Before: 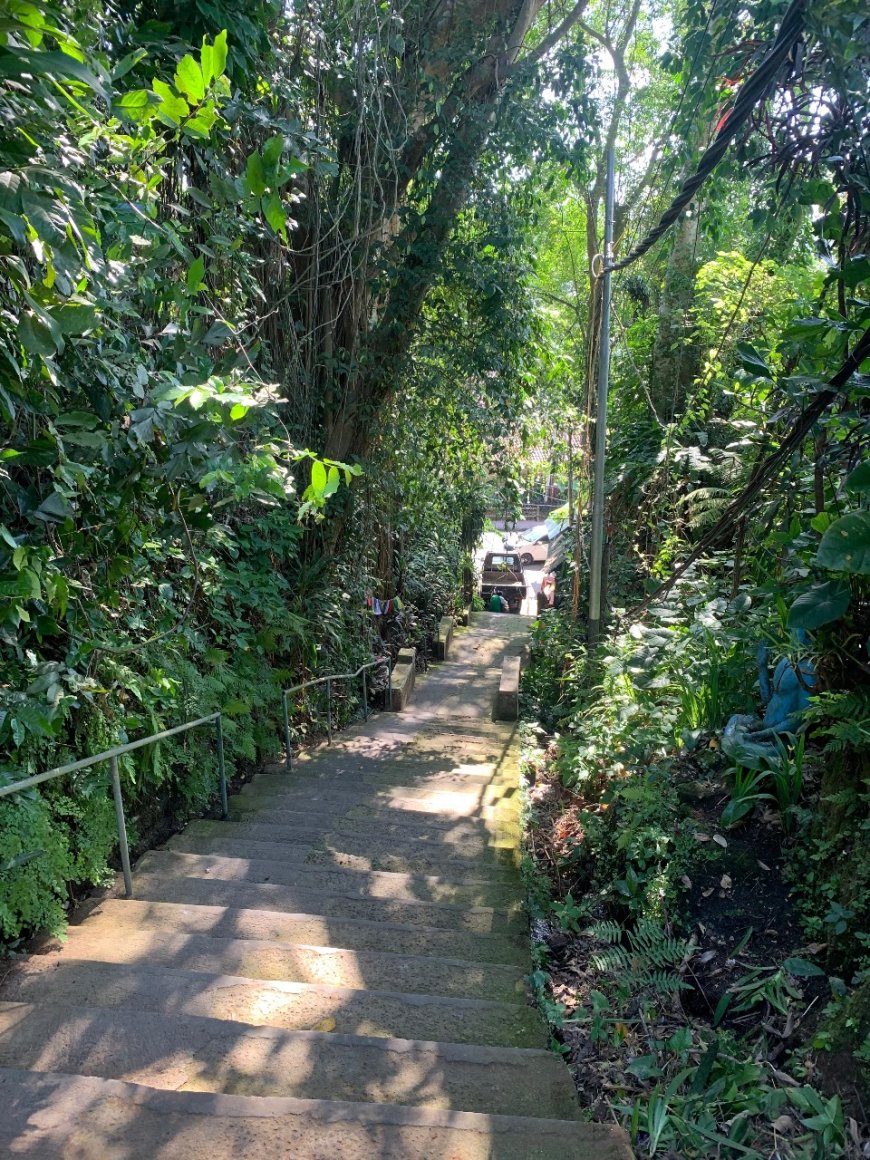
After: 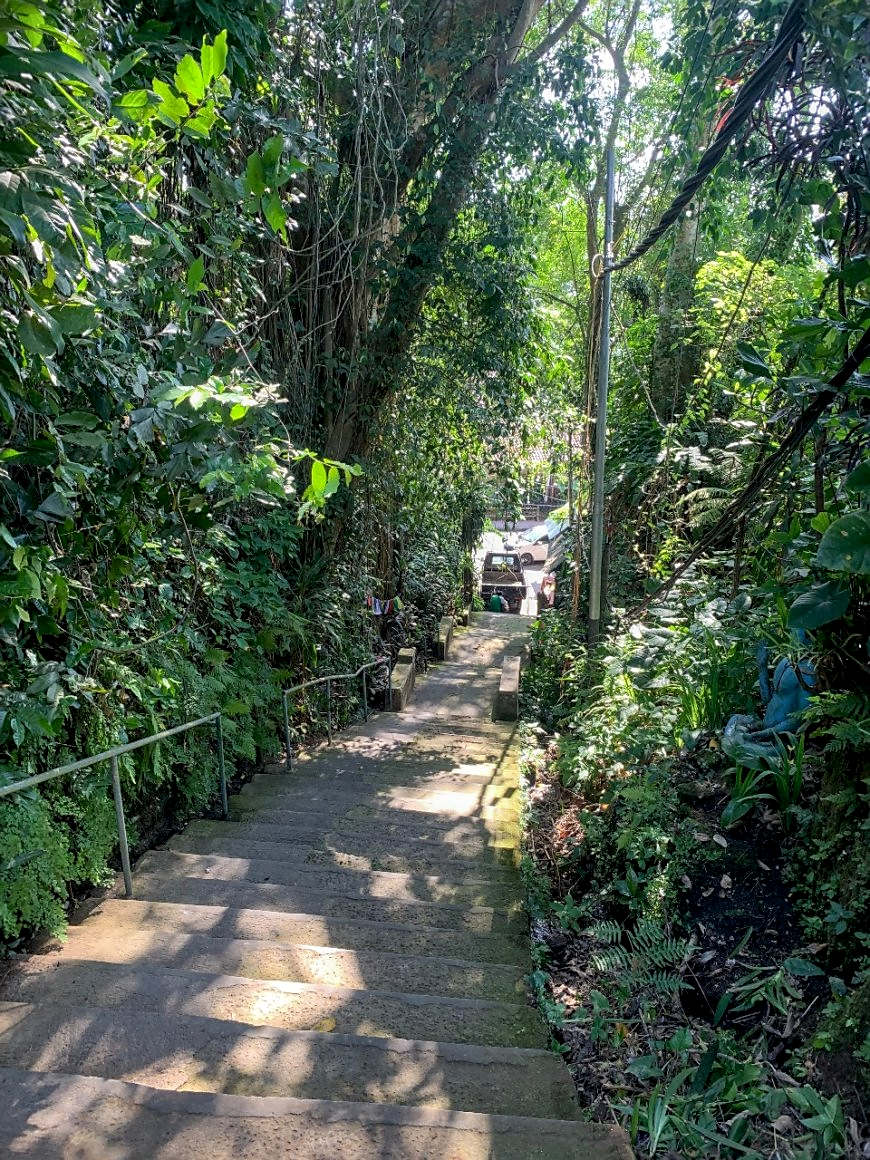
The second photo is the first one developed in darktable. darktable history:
exposure: black level correction 0.002, exposure -0.103 EV, compensate highlight preservation false
local contrast: on, module defaults
sharpen: radius 1.5, amount 0.393, threshold 1.648
color zones: curves: ch1 [(0.077, 0.436) (0.25, 0.5) (0.75, 0.5)]
